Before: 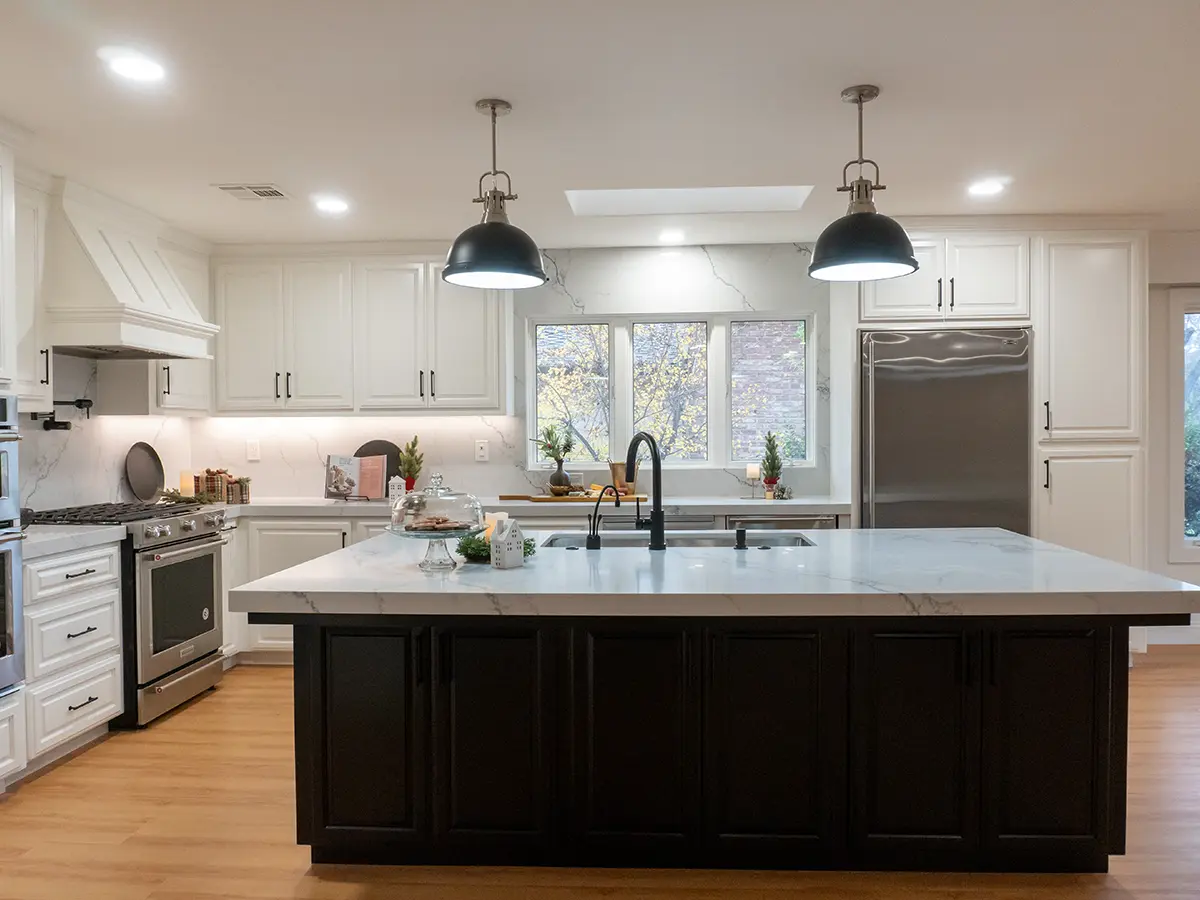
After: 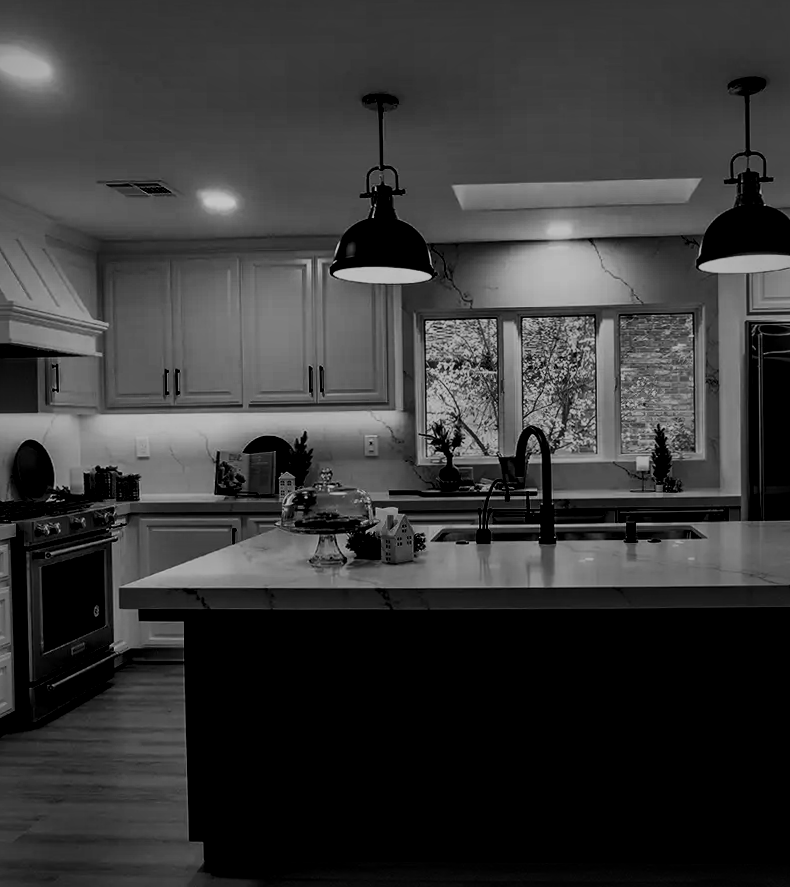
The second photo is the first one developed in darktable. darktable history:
monochrome: on, module defaults
exposure: exposure -0.05 EV
local contrast: mode bilateral grid, contrast 44, coarseness 69, detail 214%, midtone range 0.2
contrast brightness saturation: brightness -1, saturation 1
crop and rotate: left 8.786%, right 24.548%
rotate and perspective: rotation -0.45°, automatic cropping original format, crop left 0.008, crop right 0.992, crop top 0.012, crop bottom 0.988
white balance: emerald 1
filmic rgb: black relative exposure -7.65 EV, white relative exposure 4.56 EV, hardness 3.61, color science v6 (2022)
